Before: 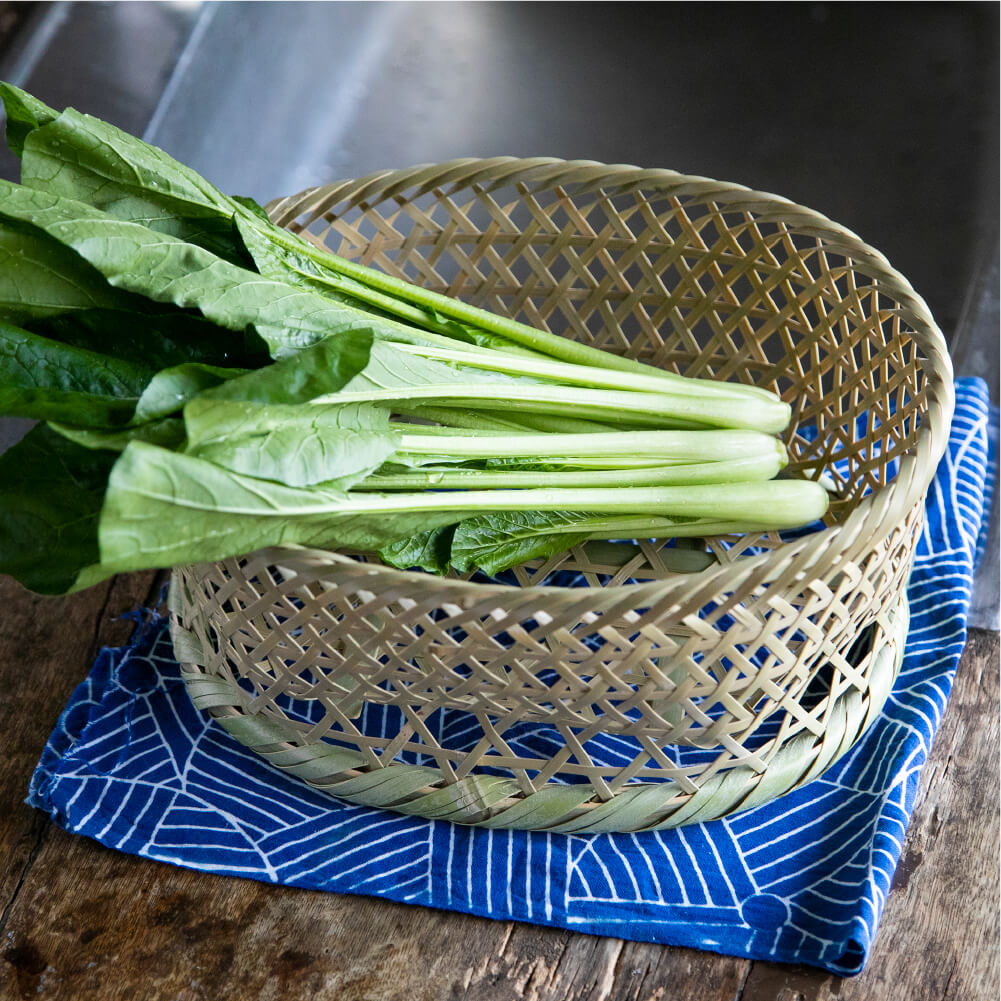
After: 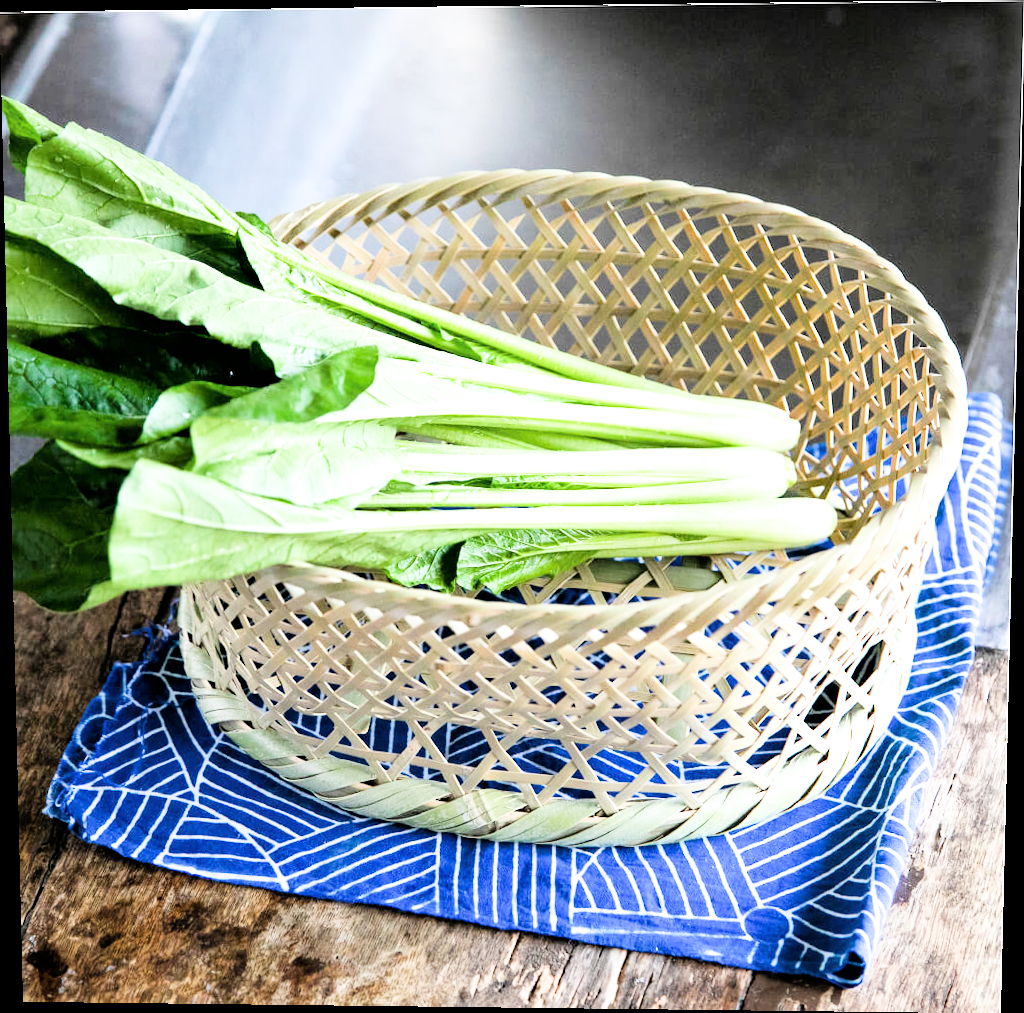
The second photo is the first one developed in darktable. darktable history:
rotate and perspective: lens shift (vertical) 0.048, lens shift (horizontal) -0.024, automatic cropping off
filmic rgb: black relative exposure -5 EV, hardness 2.88, contrast 1.3, highlights saturation mix -30%
exposure: black level correction 0, exposure 1.975 EV, compensate exposure bias true, compensate highlight preservation false
